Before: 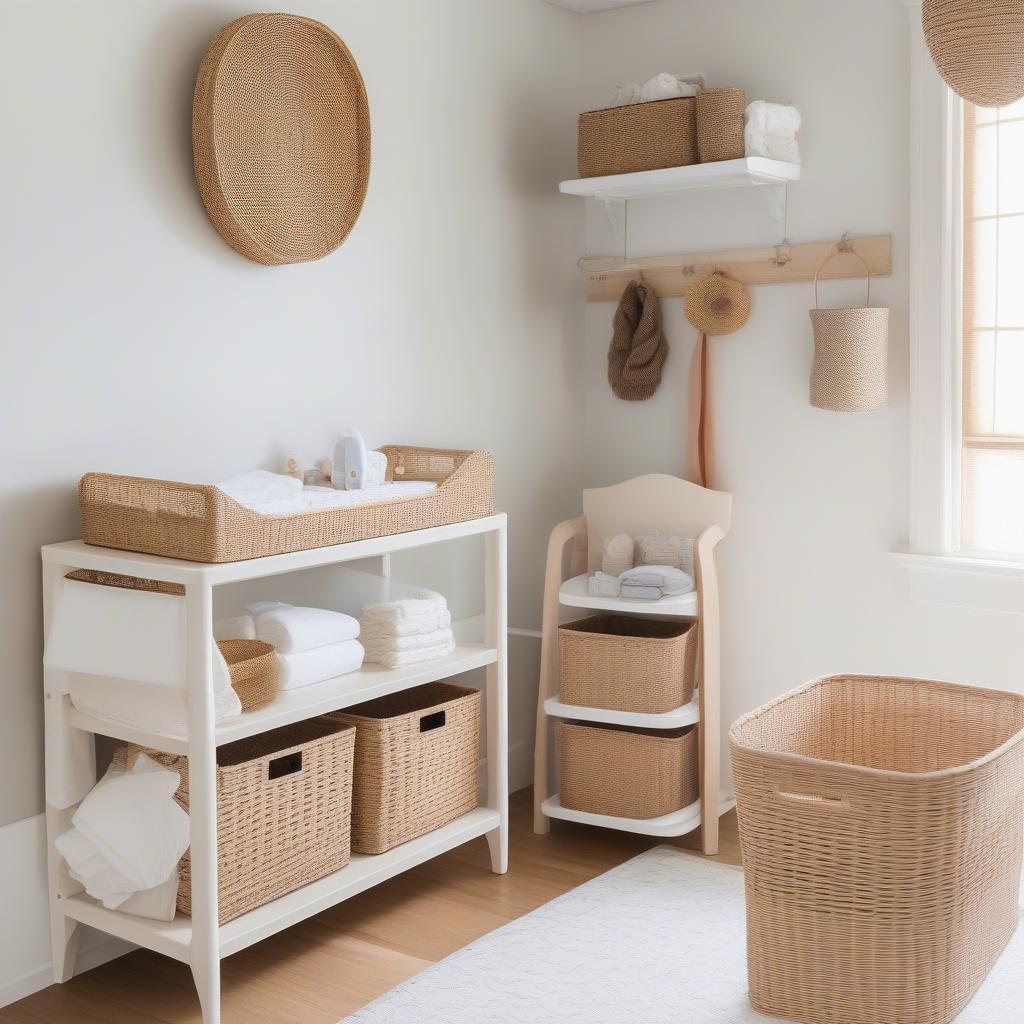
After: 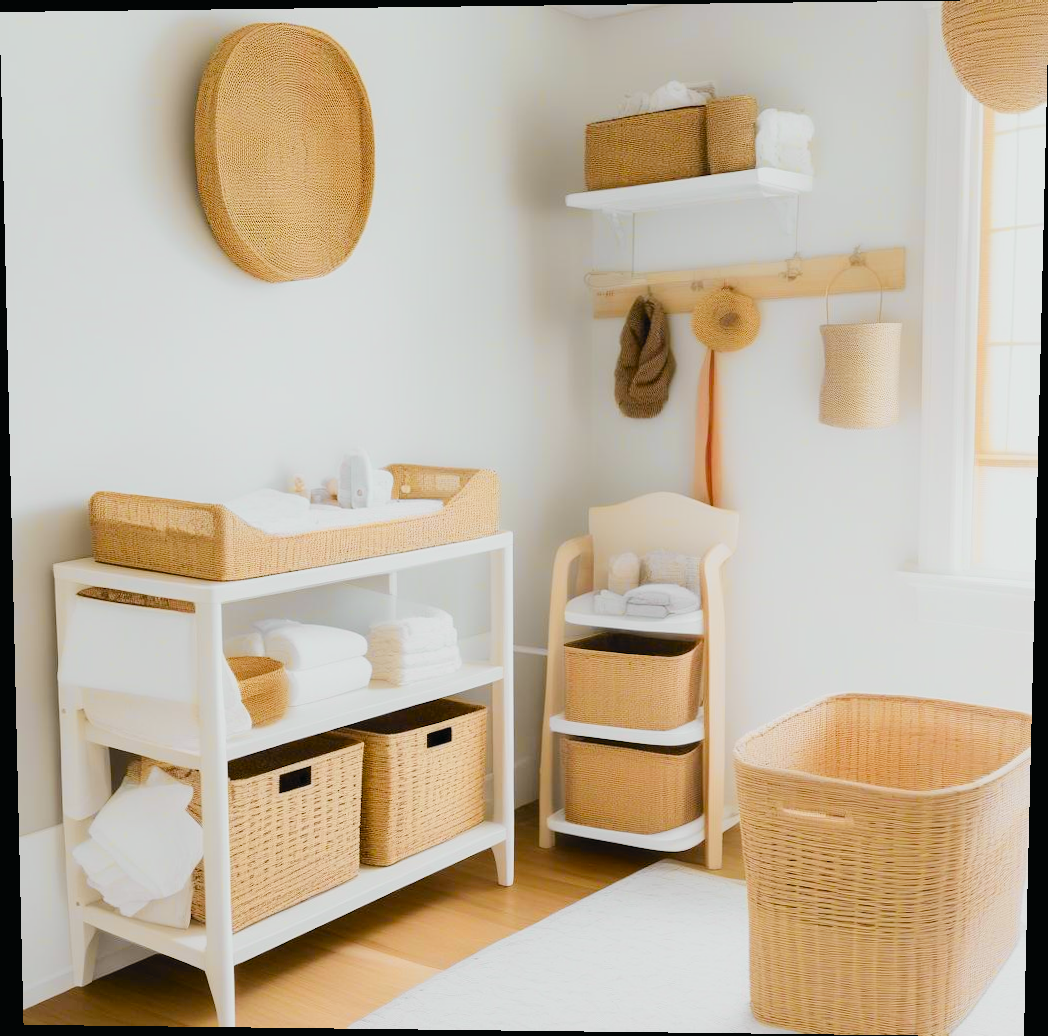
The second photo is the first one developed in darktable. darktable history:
color balance rgb: perceptual saturation grading › global saturation 20%, perceptual saturation grading › highlights -25%, perceptual saturation grading › shadows 25%
rotate and perspective: lens shift (vertical) 0.048, lens shift (horizontal) -0.024, automatic cropping off
tone curve: curves: ch0 [(0, 0.012) (0.093, 0.11) (0.345, 0.425) (0.457, 0.562) (0.628, 0.738) (0.839, 0.909) (0.998, 0.978)]; ch1 [(0, 0) (0.437, 0.408) (0.472, 0.47) (0.502, 0.497) (0.527, 0.523) (0.568, 0.577) (0.62, 0.66) (0.669, 0.748) (0.859, 0.899) (1, 1)]; ch2 [(0, 0) (0.33, 0.301) (0.421, 0.443) (0.473, 0.498) (0.509, 0.502) (0.535, 0.545) (0.549, 0.576) (0.644, 0.703) (1, 1)], color space Lab, independent channels, preserve colors none
filmic rgb: black relative exposure -7.65 EV, white relative exposure 4.56 EV, hardness 3.61, color science v6 (2022)
